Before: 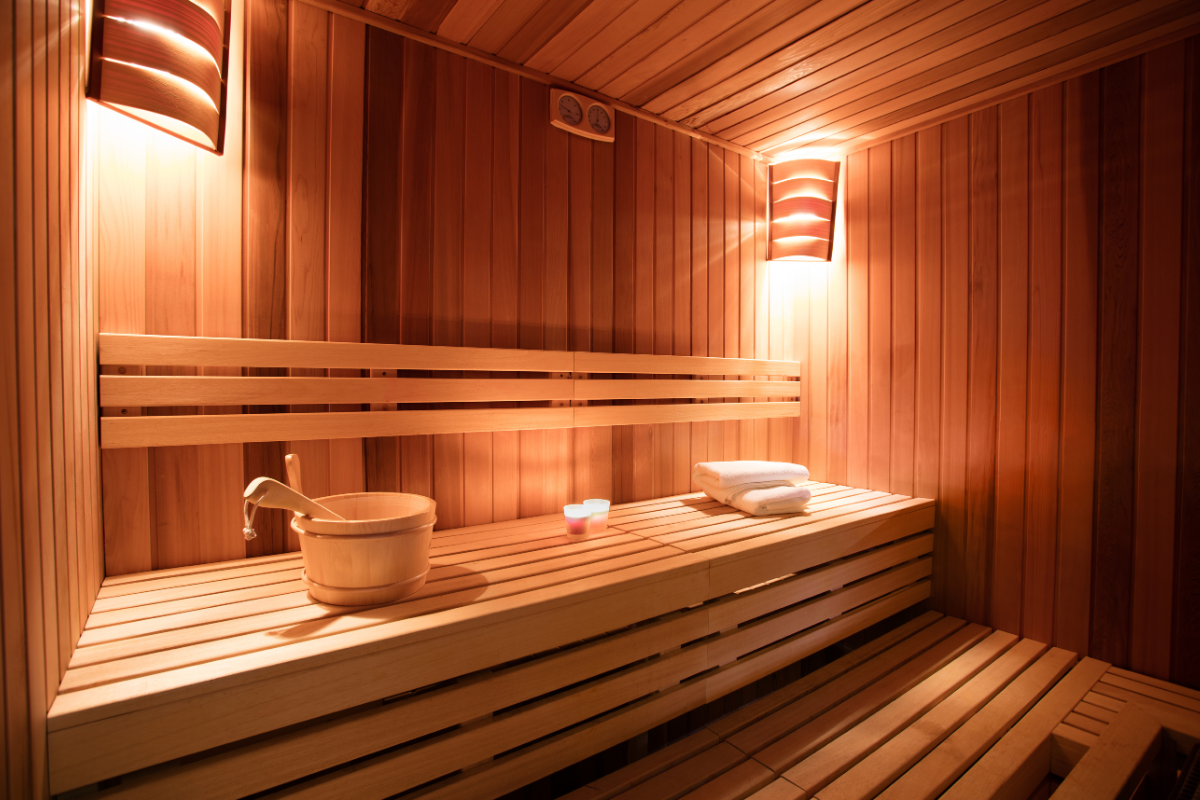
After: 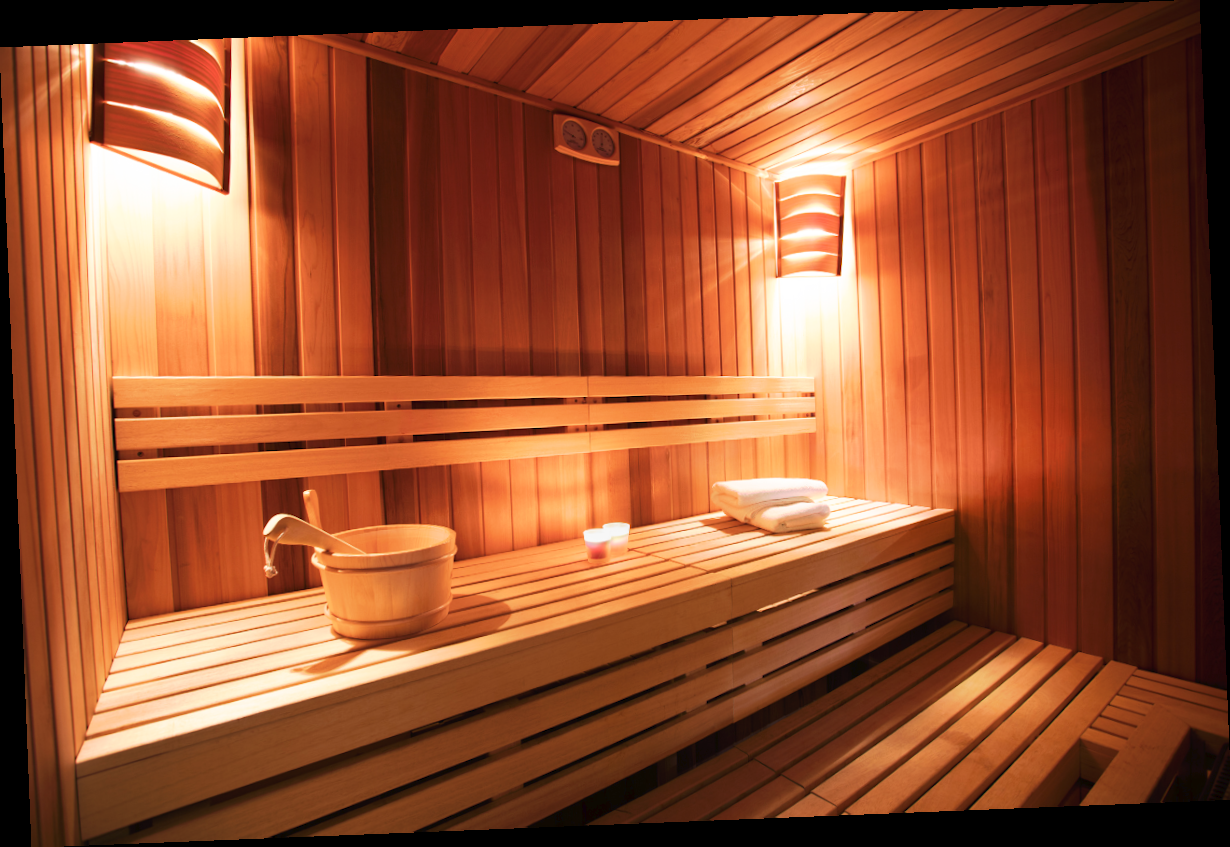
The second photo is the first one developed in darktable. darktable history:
rotate and perspective: rotation -2.29°, automatic cropping off
tone curve: curves: ch0 [(0, 0) (0.003, 0.024) (0.011, 0.029) (0.025, 0.044) (0.044, 0.072) (0.069, 0.104) (0.1, 0.131) (0.136, 0.159) (0.177, 0.191) (0.224, 0.245) (0.277, 0.298) (0.335, 0.354) (0.399, 0.428) (0.468, 0.503) (0.543, 0.596) (0.623, 0.684) (0.709, 0.781) (0.801, 0.843) (0.898, 0.946) (1, 1)], preserve colors none
